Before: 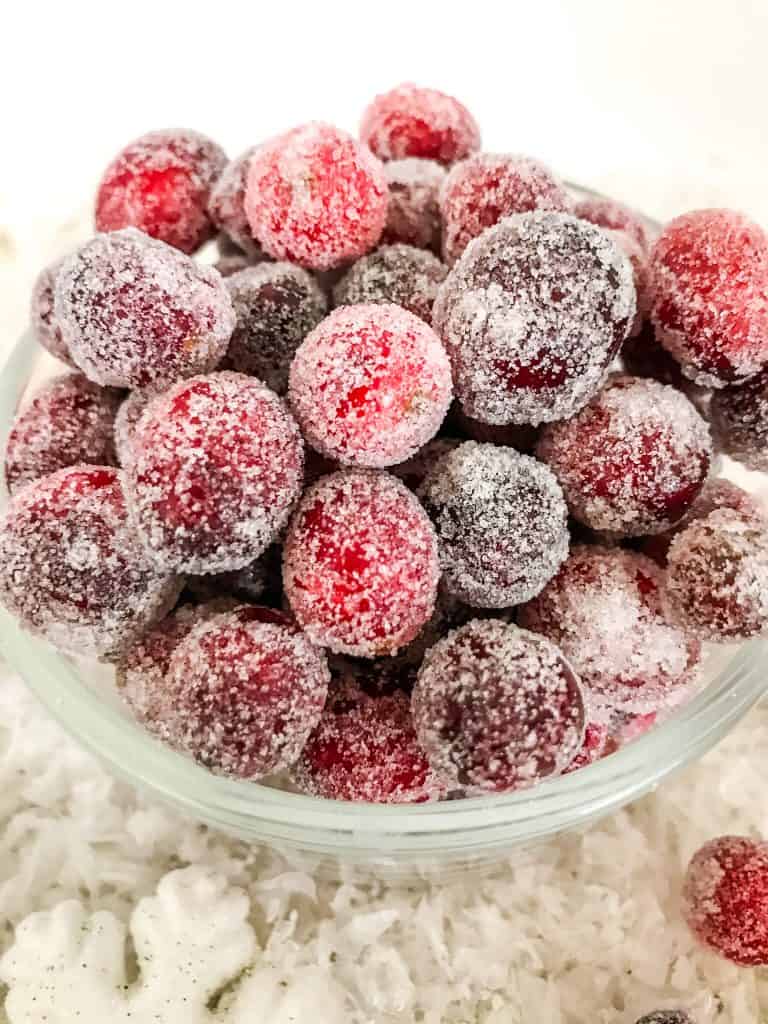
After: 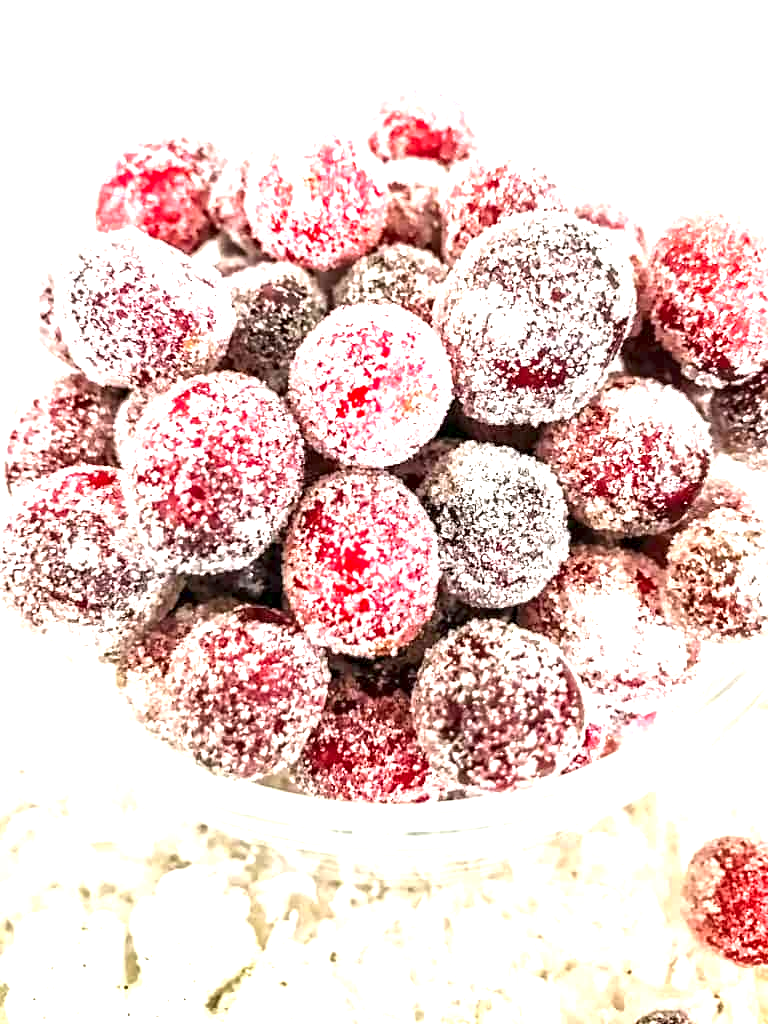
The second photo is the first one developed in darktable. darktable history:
exposure: black level correction 0, exposure 1.45 EV, compensate exposure bias true, compensate highlight preservation false
contrast equalizer: y [[0.5, 0.501, 0.525, 0.597, 0.58, 0.514], [0.5 ×6], [0.5 ×6], [0 ×6], [0 ×6]]
